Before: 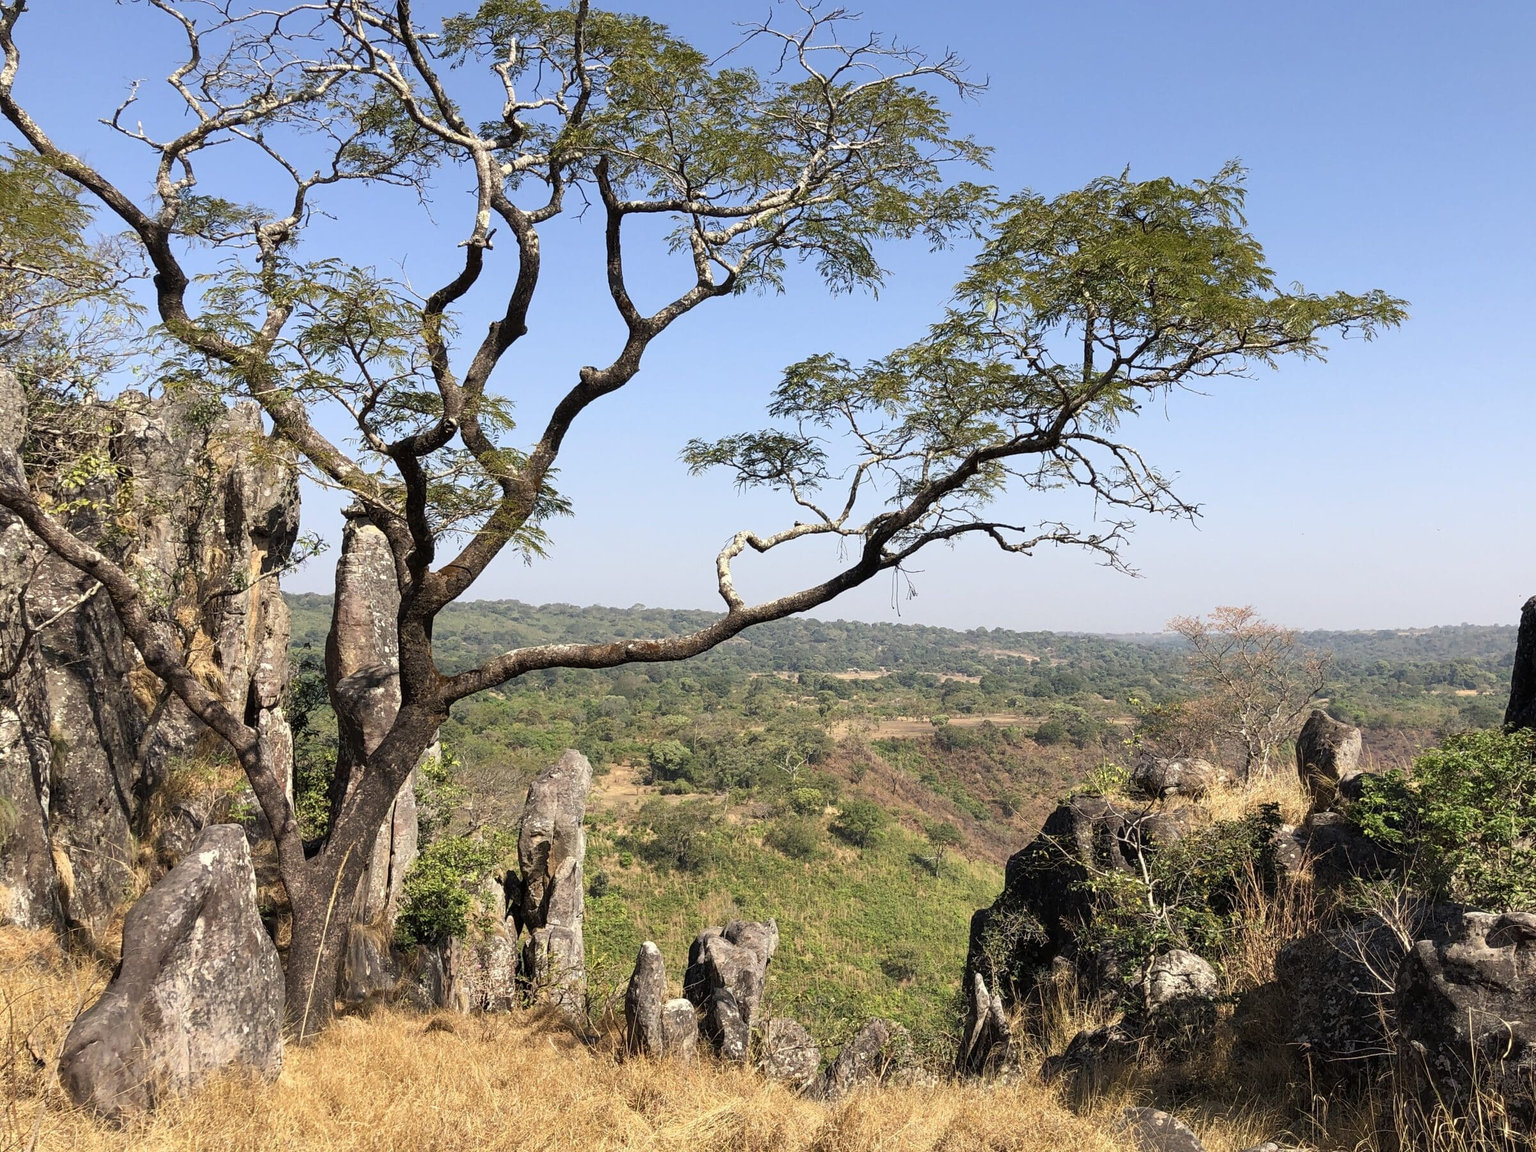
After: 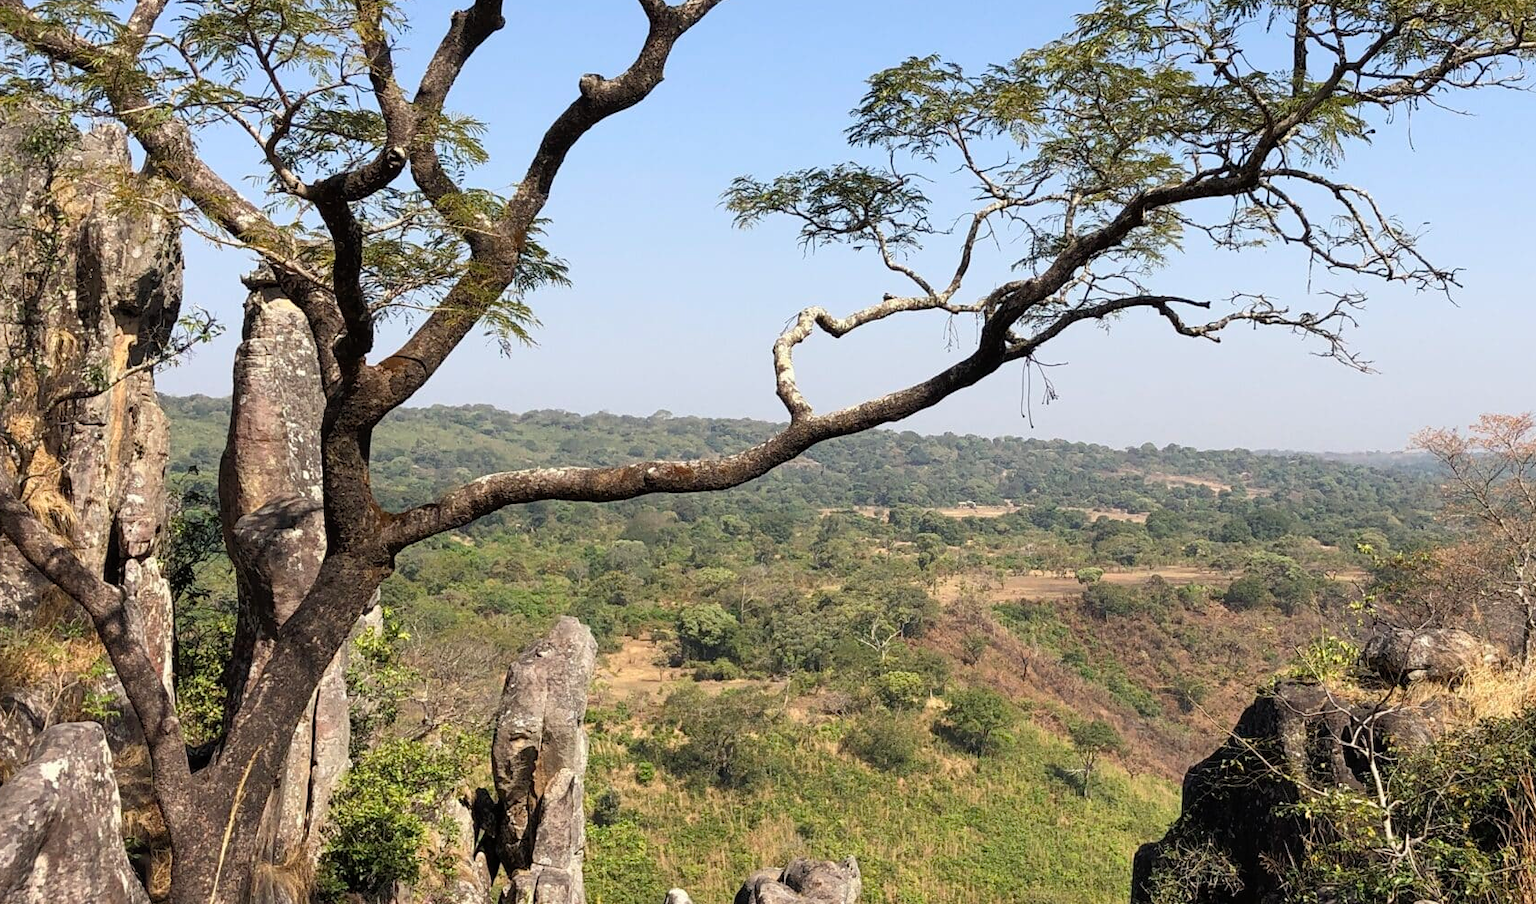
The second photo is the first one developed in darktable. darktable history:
crop: left 11.16%, top 27.292%, right 18.256%, bottom 17.216%
tone equalizer: -8 EV -0.552 EV, edges refinement/feathering 500, mask exposure compensation -1.57 EV, preserve details no
